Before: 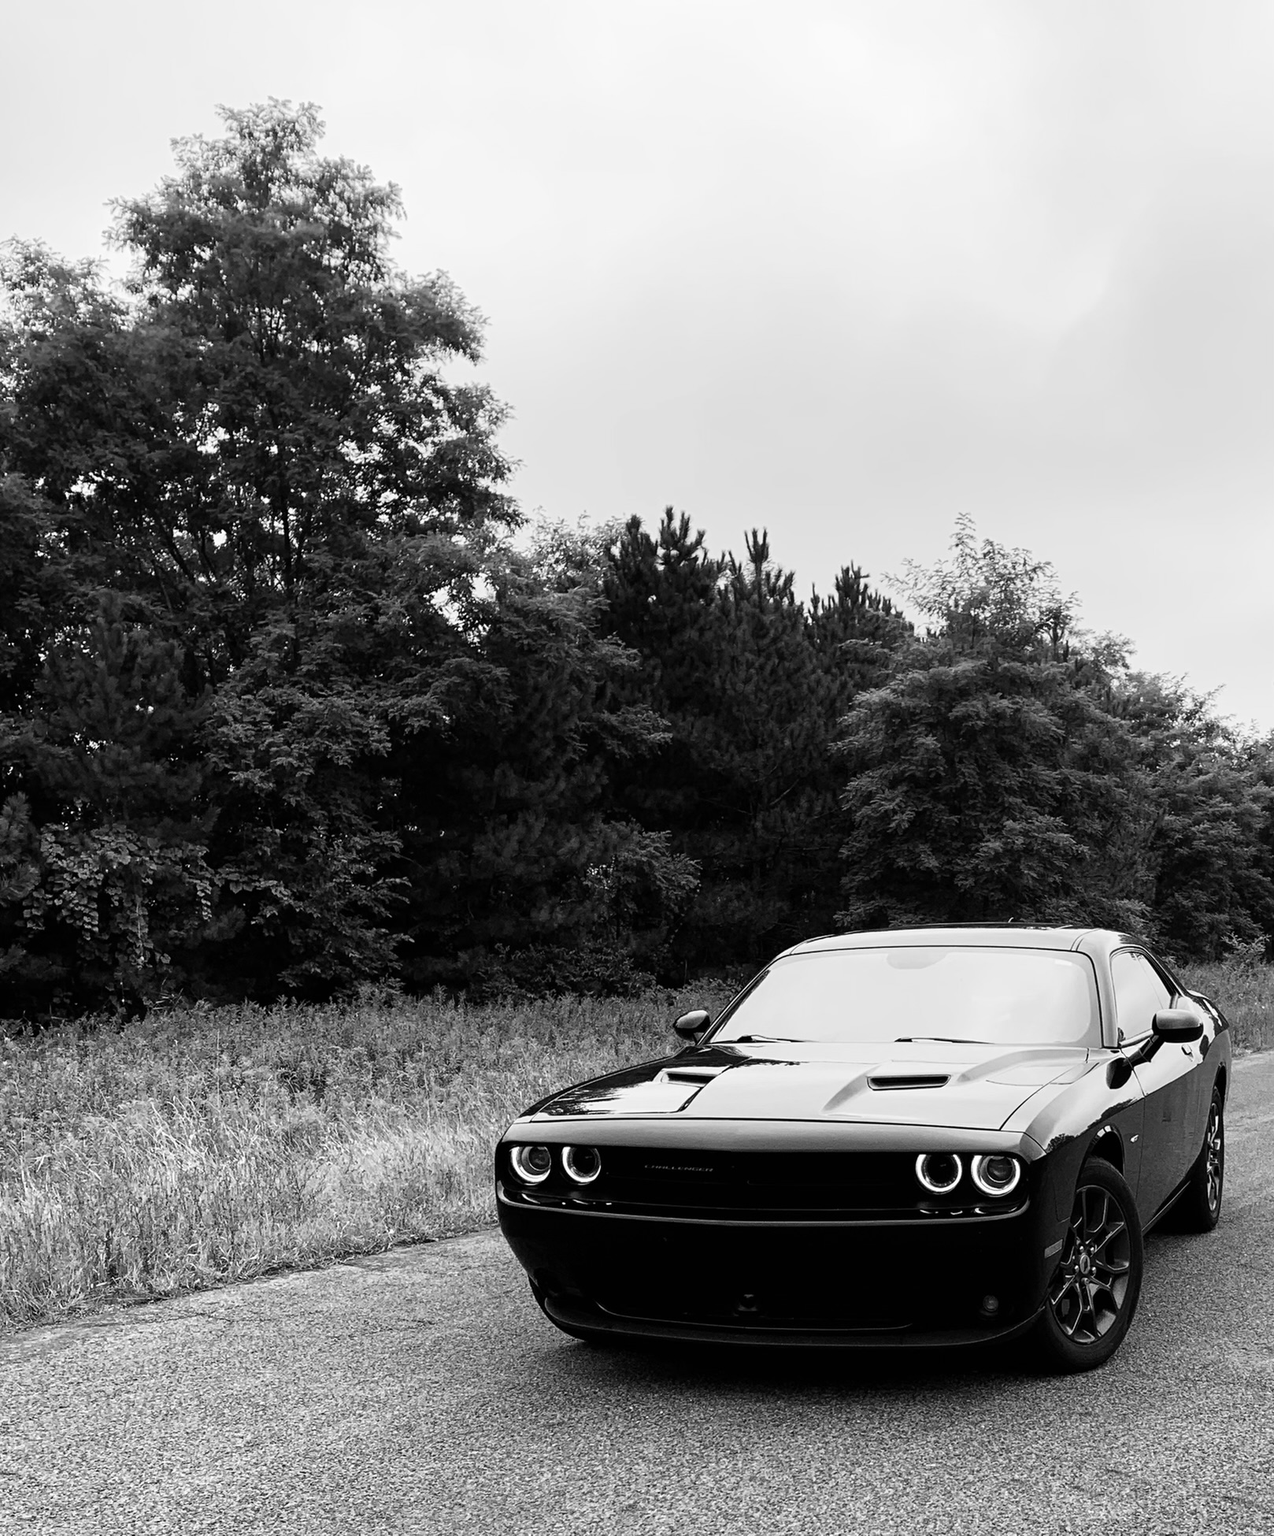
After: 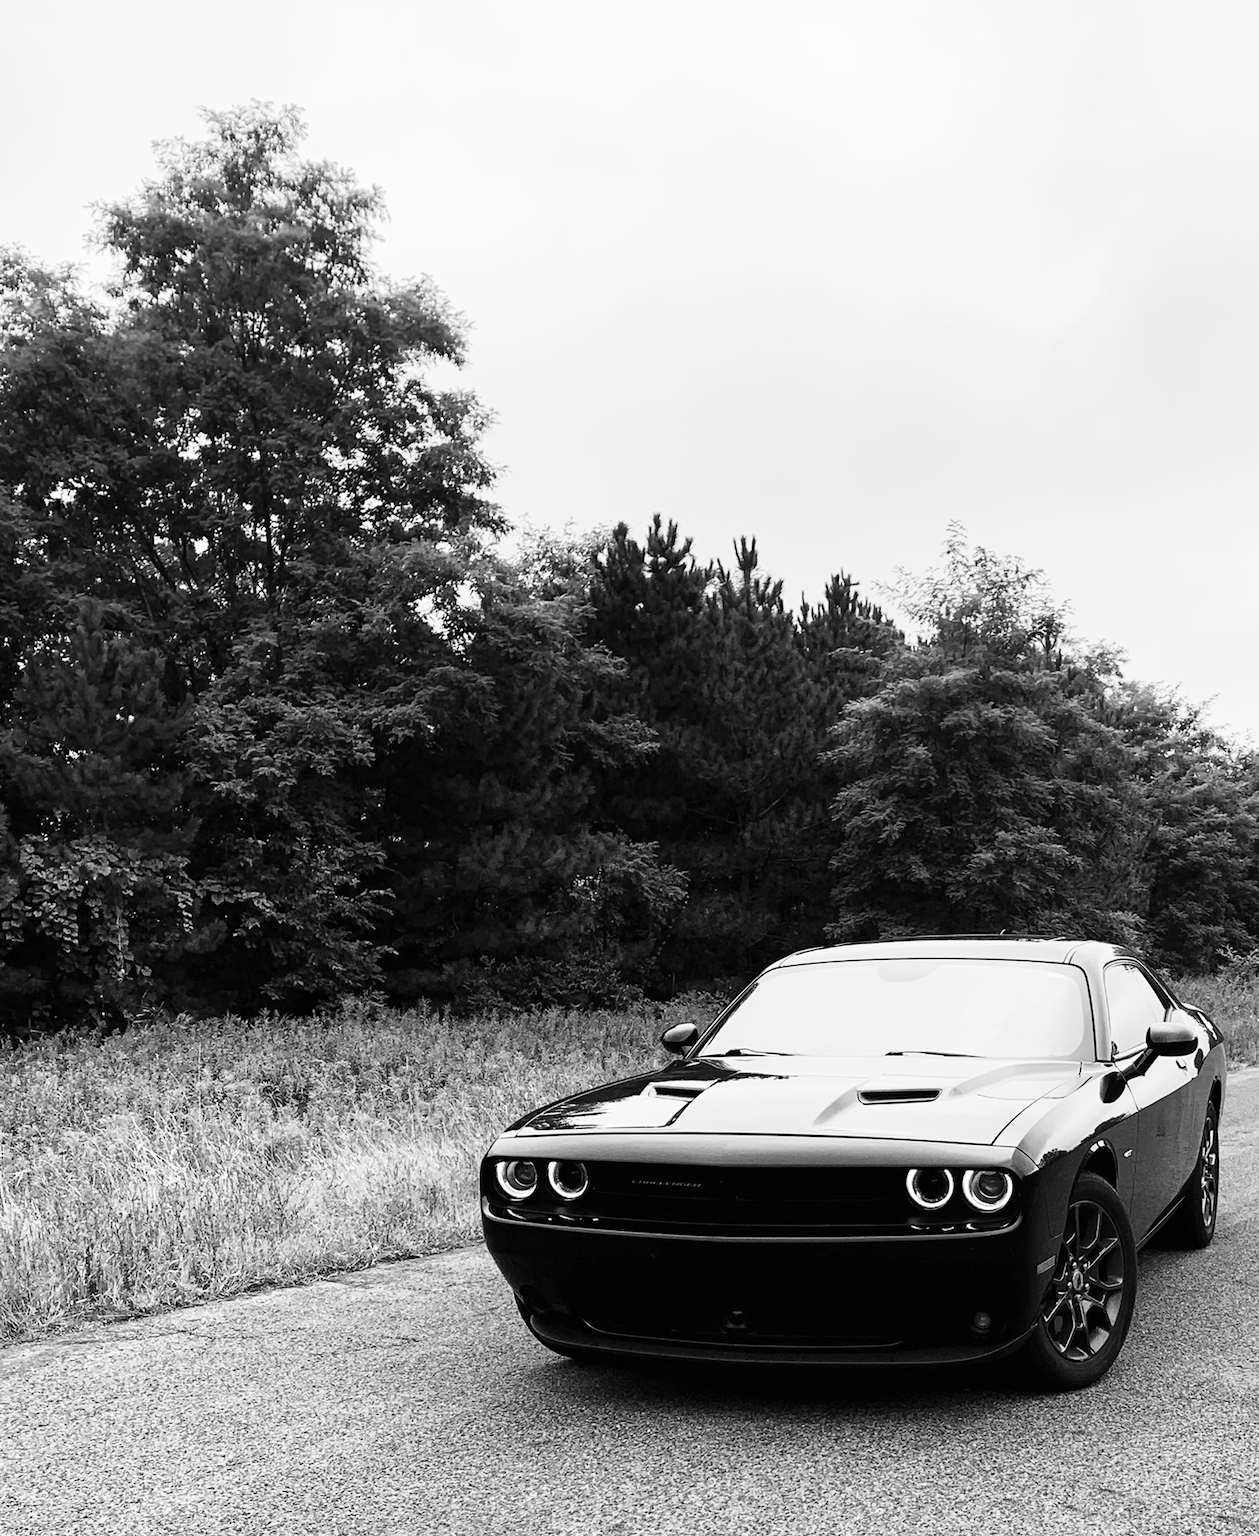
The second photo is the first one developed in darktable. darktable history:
crop and rotate: left 1.774%, right 0.633%, bottom 1.28%
contrast brightness saturation: contrast 0.2, brightness 0.16, saturation 0.22
